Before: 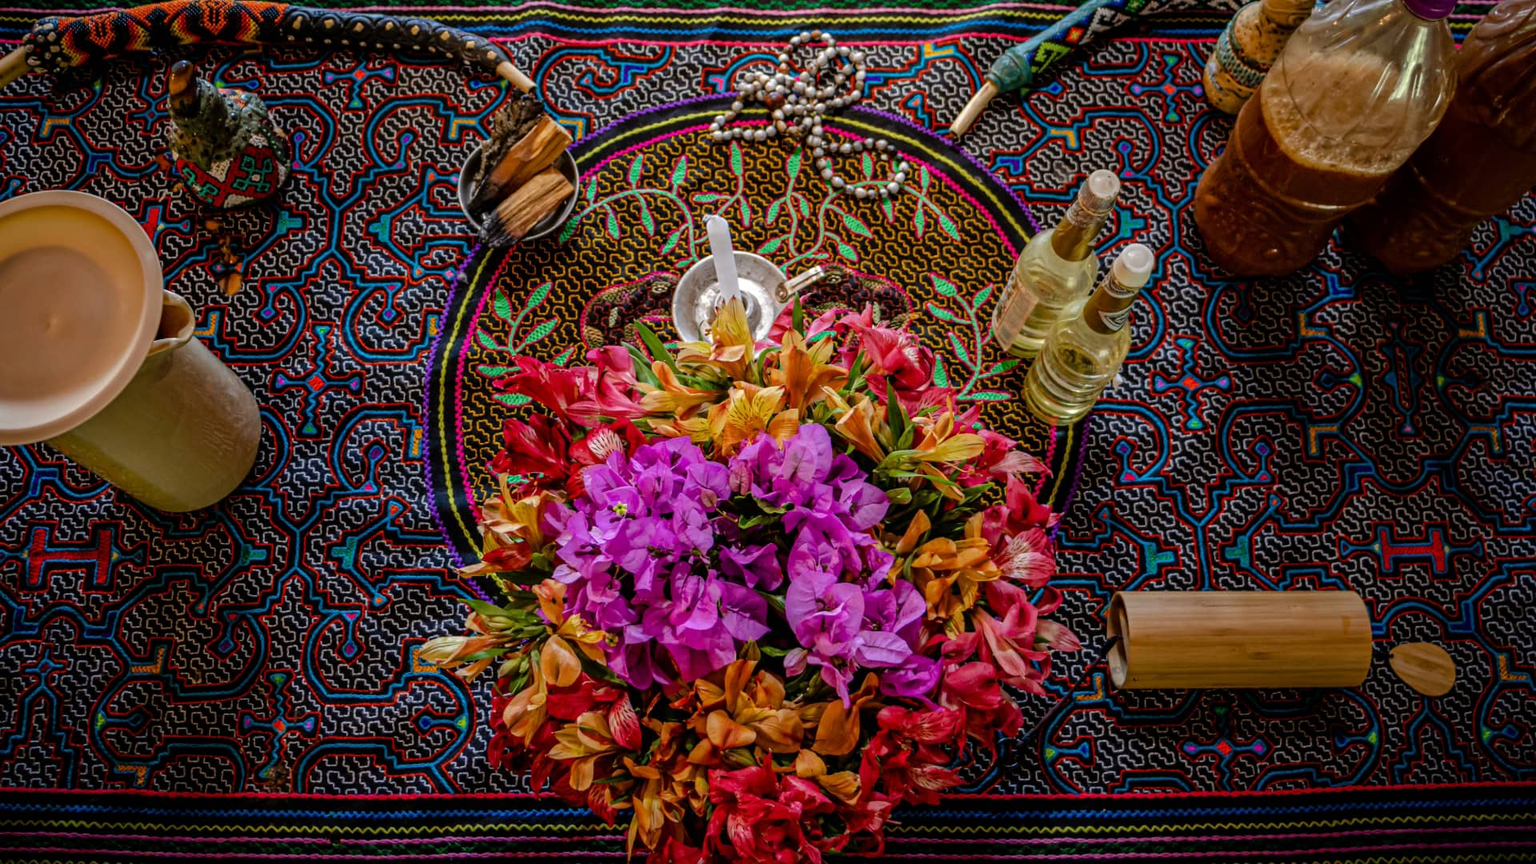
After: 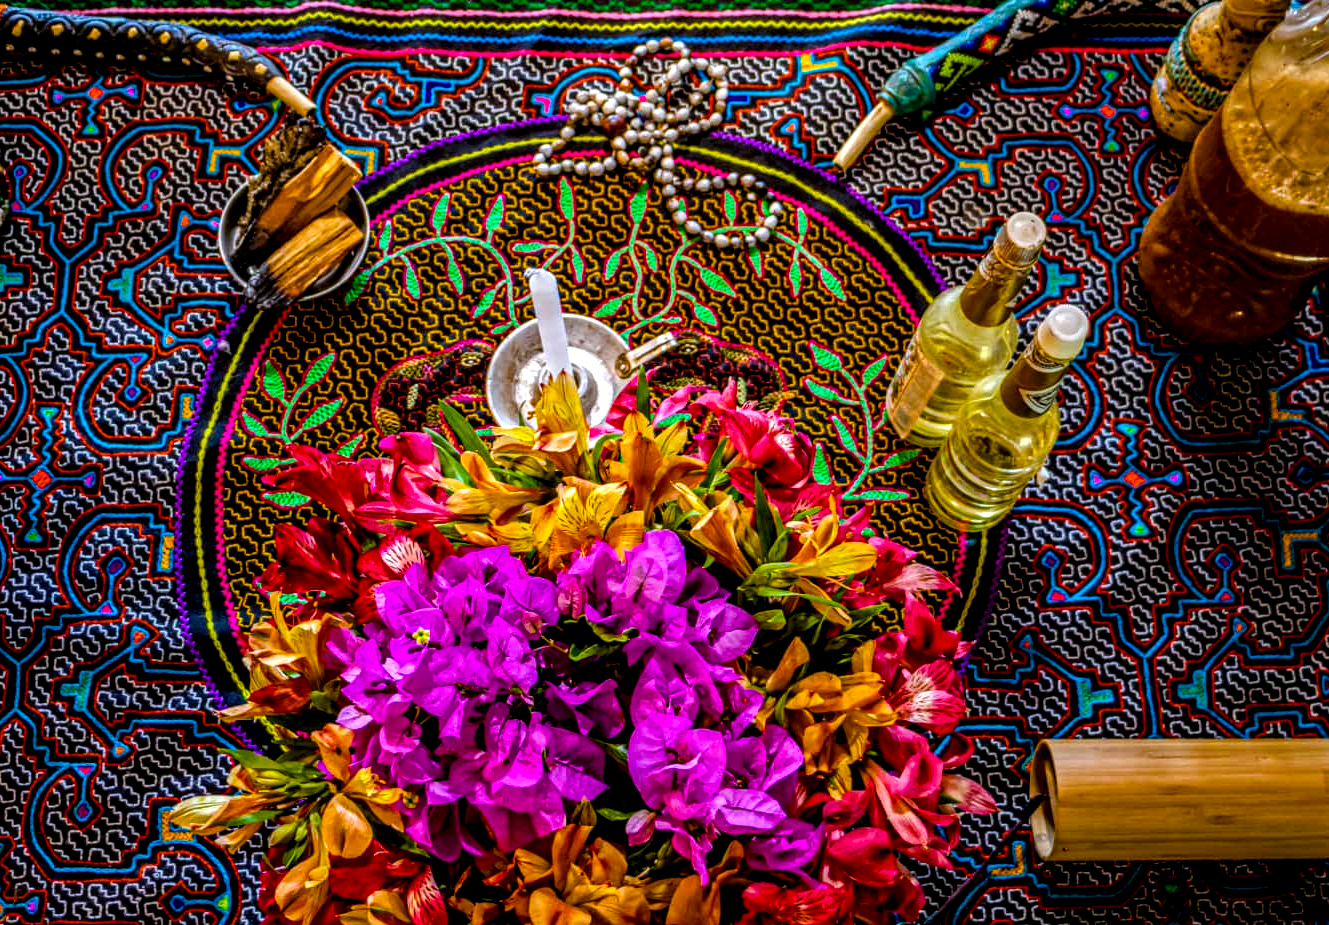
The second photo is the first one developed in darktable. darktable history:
local contrast: detail 160%
crop: left 18.481%, right 12.268%, bottom 14.316%
tone equalizer: mask exposure compensation -0.487 EV
color balance rgb: highlights gain › luminance 16.302%, highlights gain › chroma 2.854%, highlights gain › hue 257.74°, linear chroma grading › global chroma 25.088%, perceptual saturation grading › global saturation 28.708%, perceptual saturation grading › mid-tones 12.227%, perceptual saturation grading › shadows 10.506%, global vibrance 14.932%
